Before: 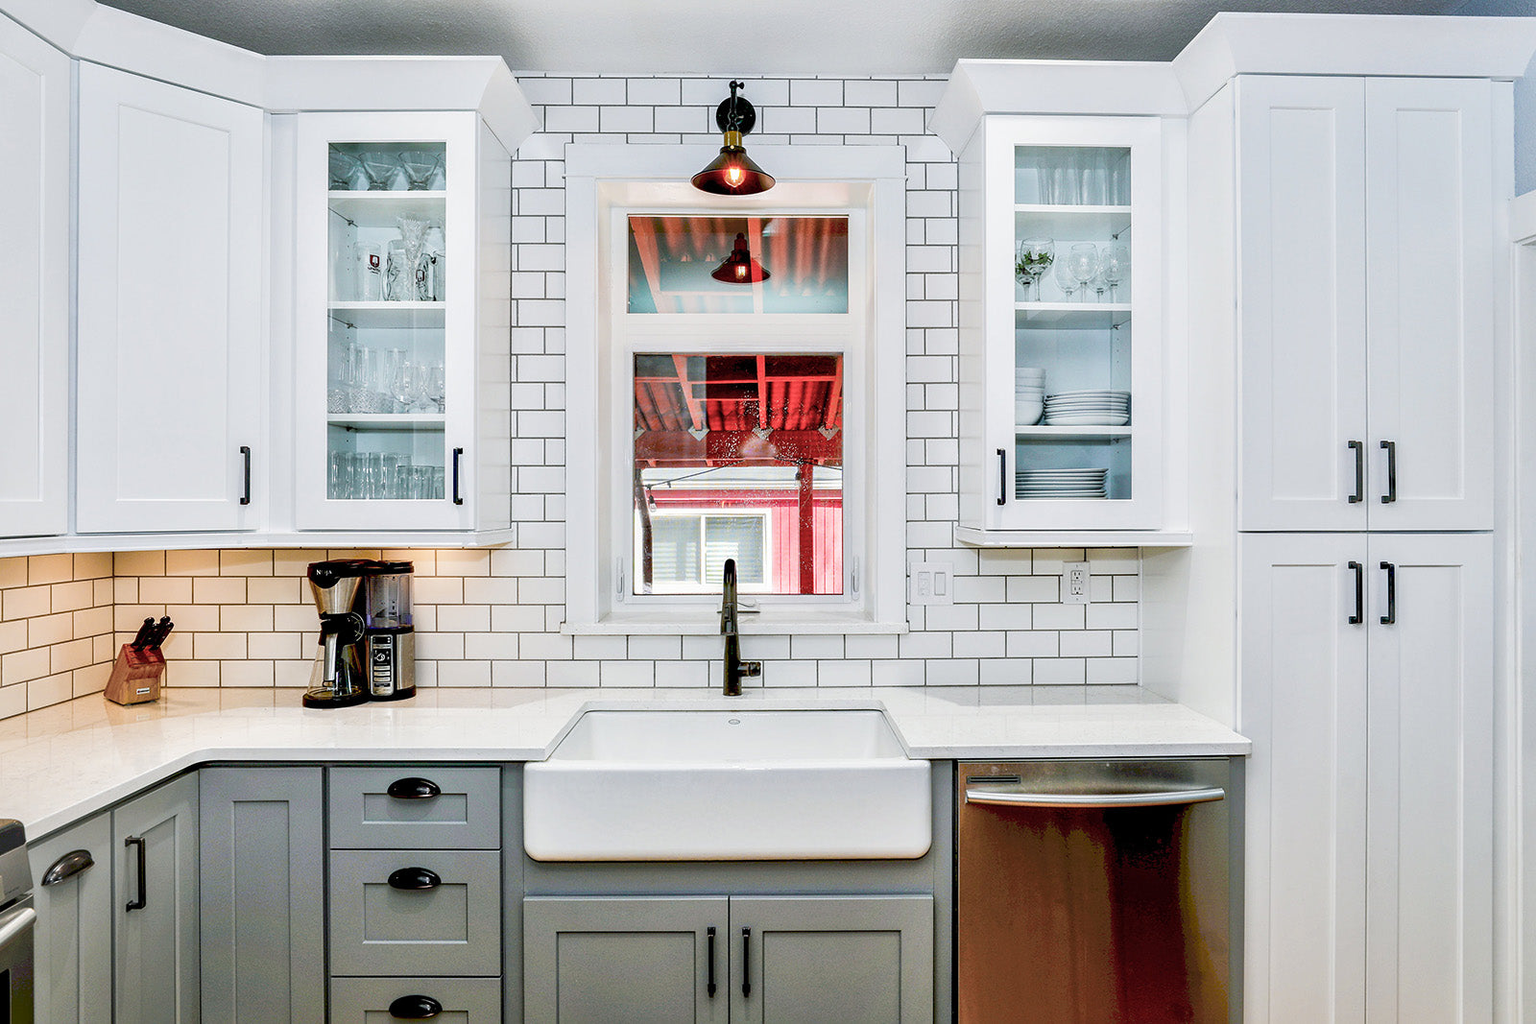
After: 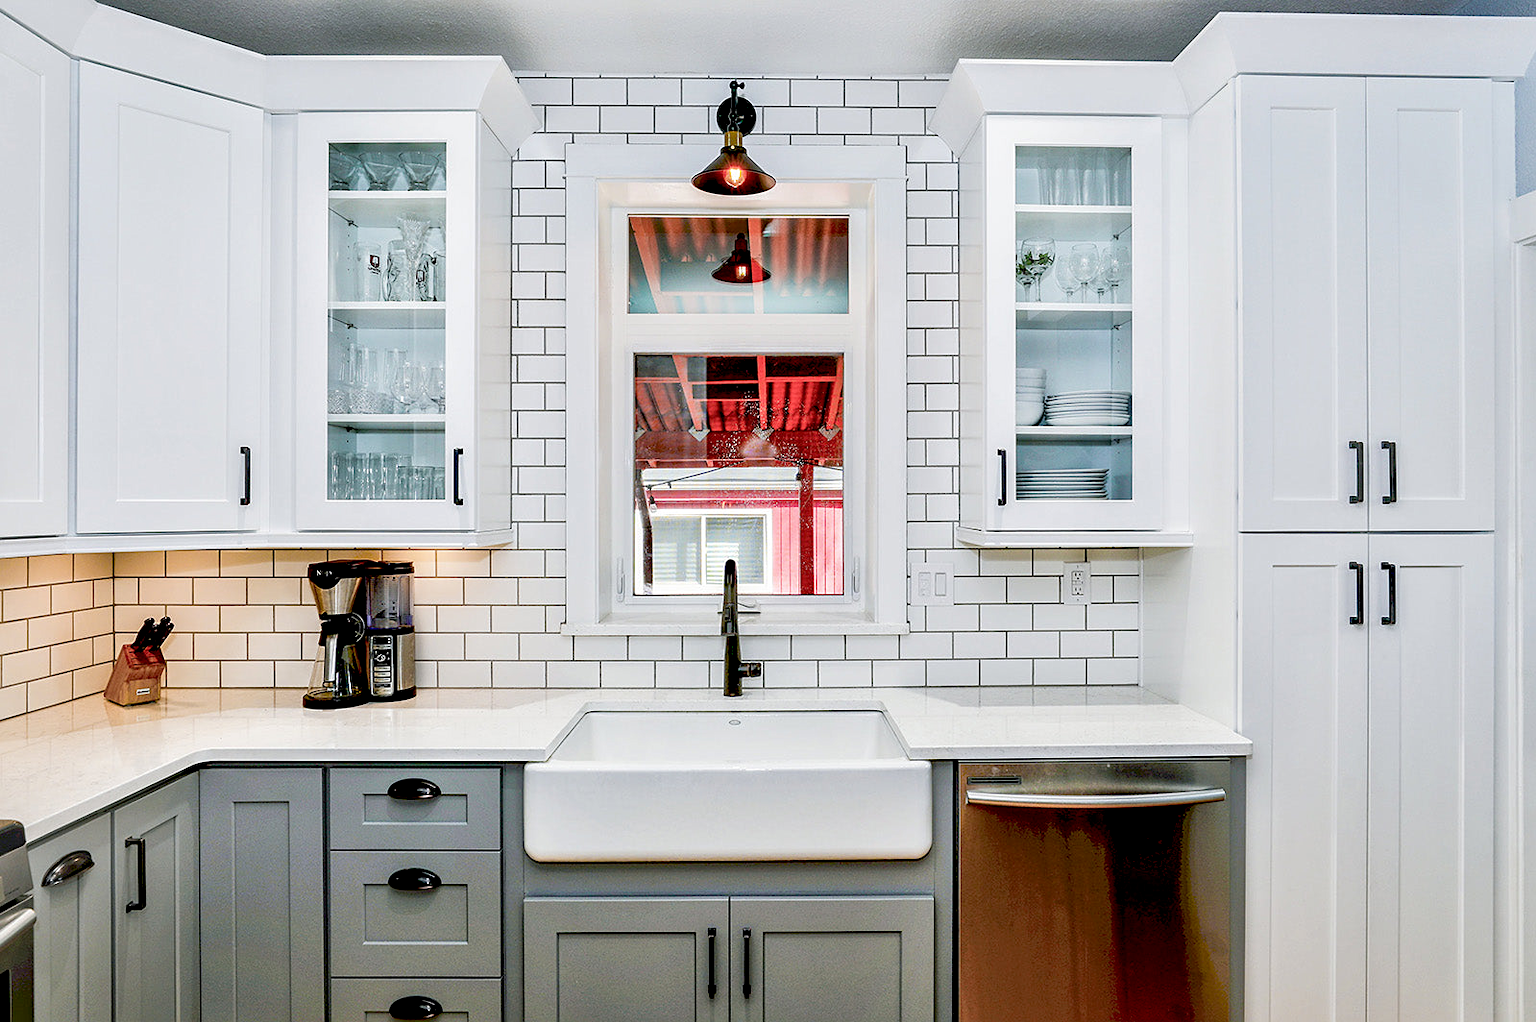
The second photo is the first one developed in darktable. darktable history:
sharpen: amount 0.2
crop: top 0.05%, bottom 0.098%
exposure: black level correction 0.01, exposure 0.011 EV, compensate highlight preservation false
